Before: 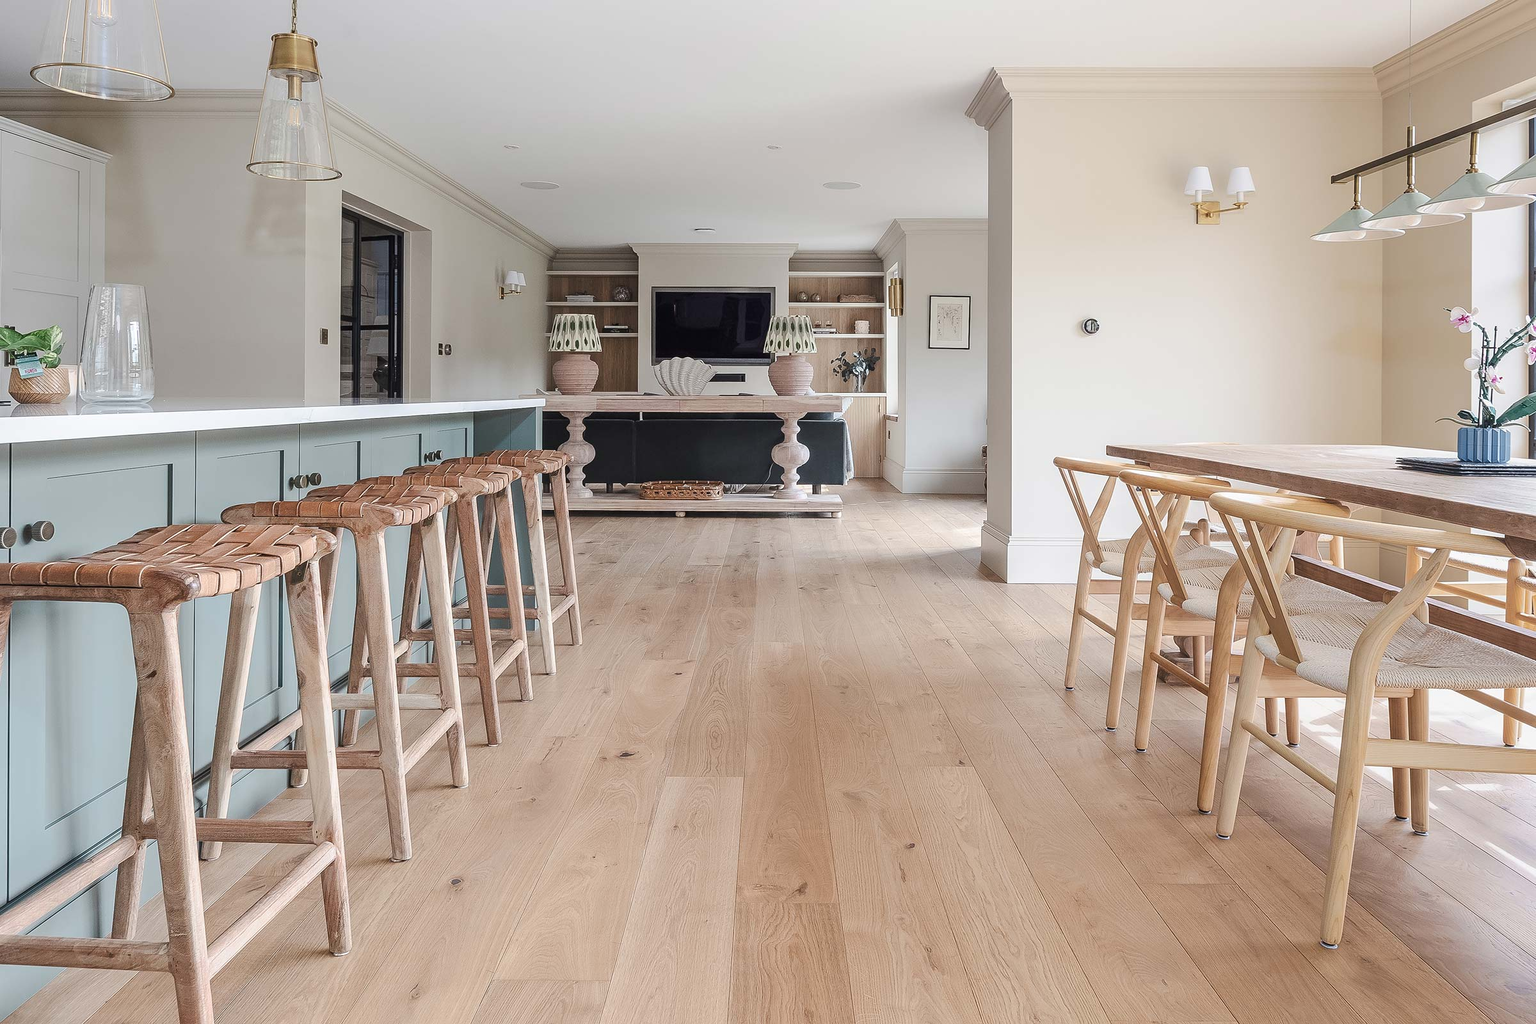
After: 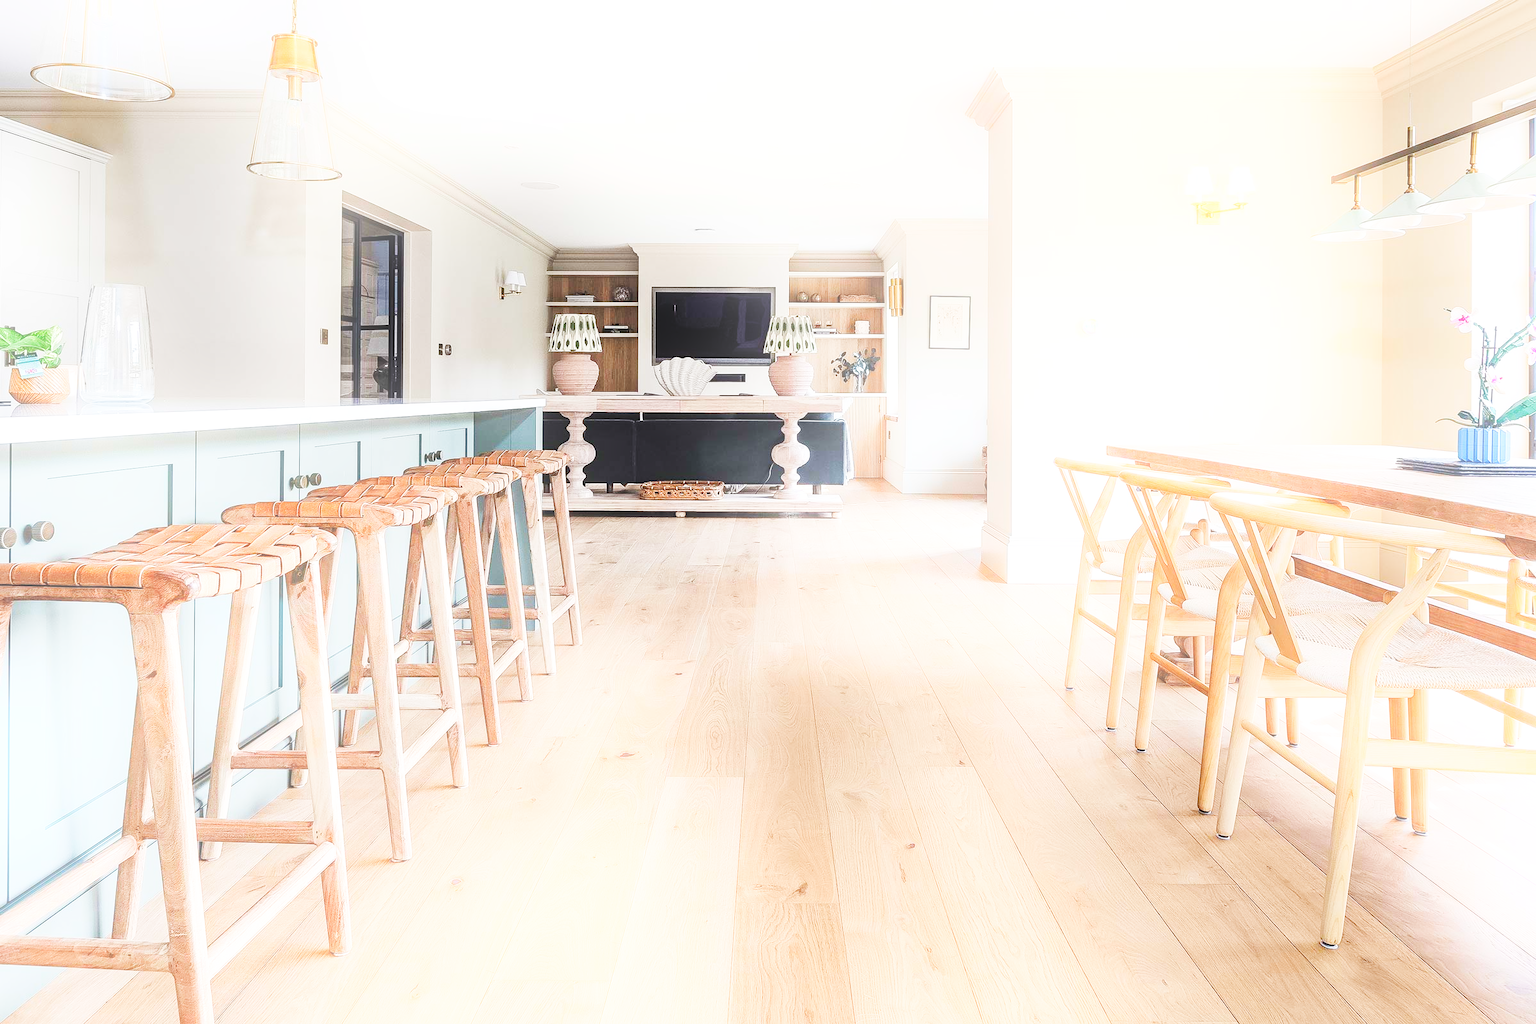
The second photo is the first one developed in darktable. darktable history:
base curve: curves: ch0 [(0, 0.003) (0.001, 0.002) (0.006, 0.004) (0.02, 0.022) (0.048, 0.086) (0.094, 0.234) (0.162, 0.431) (0.258, 0.629) (0.385, 0.8) (0.548, 0.918) (0.751, 0.988) (1, 1)], preserve colors none
exposure: compensate highlight preservation false
bloom: size 15%, threshold 97%, strength 7%
